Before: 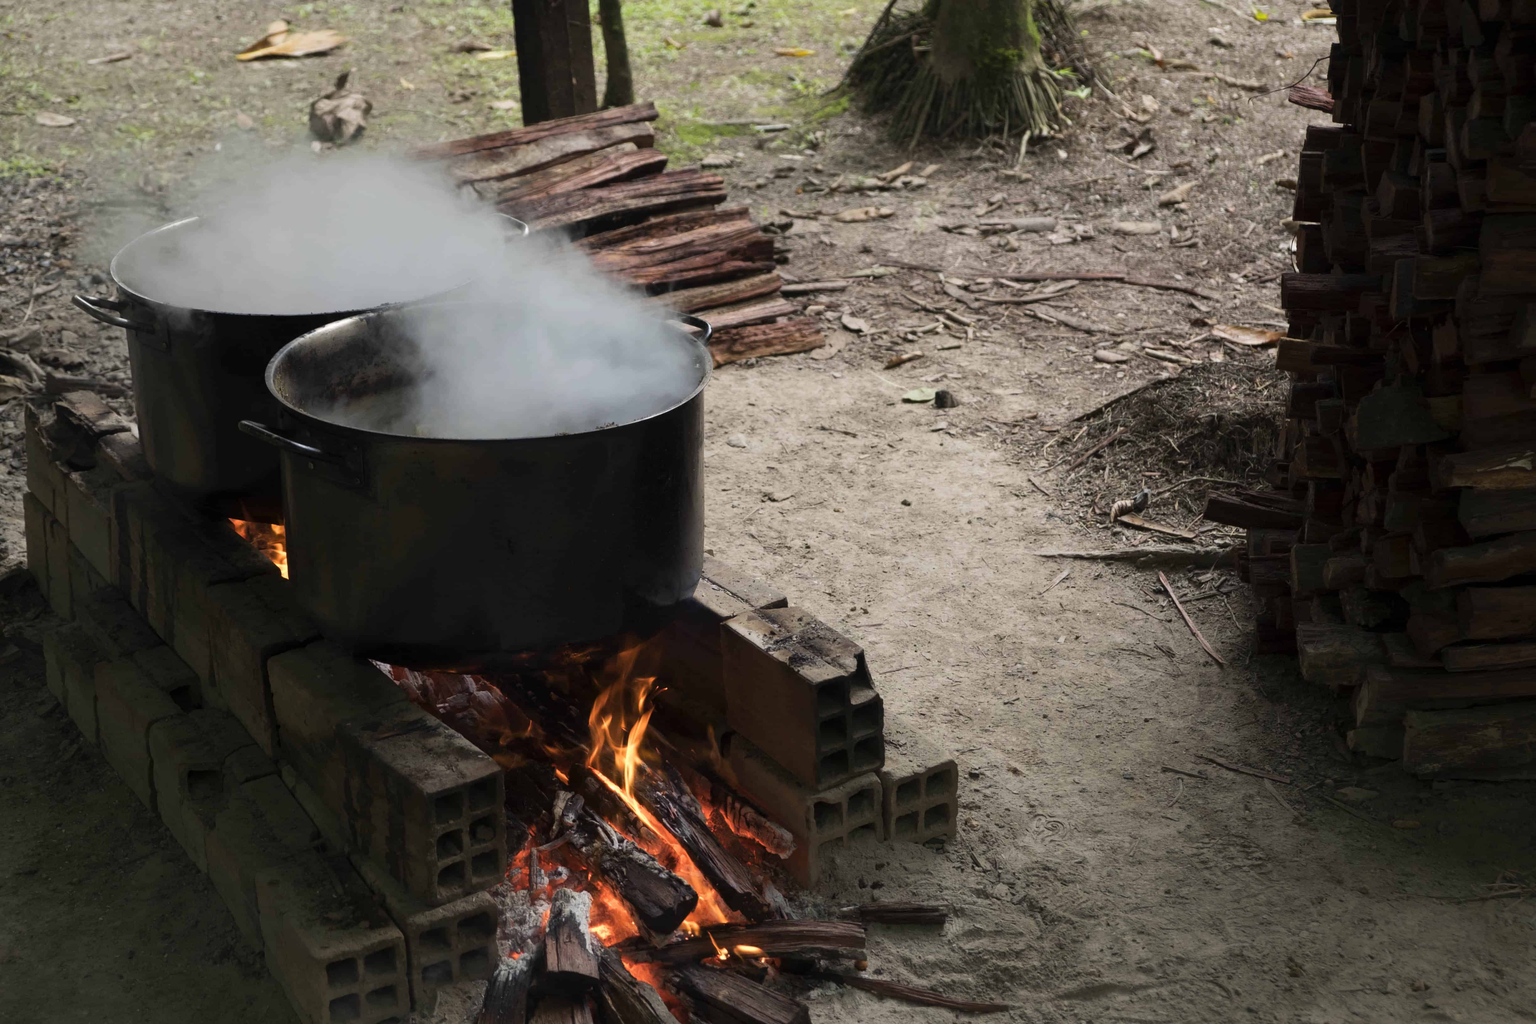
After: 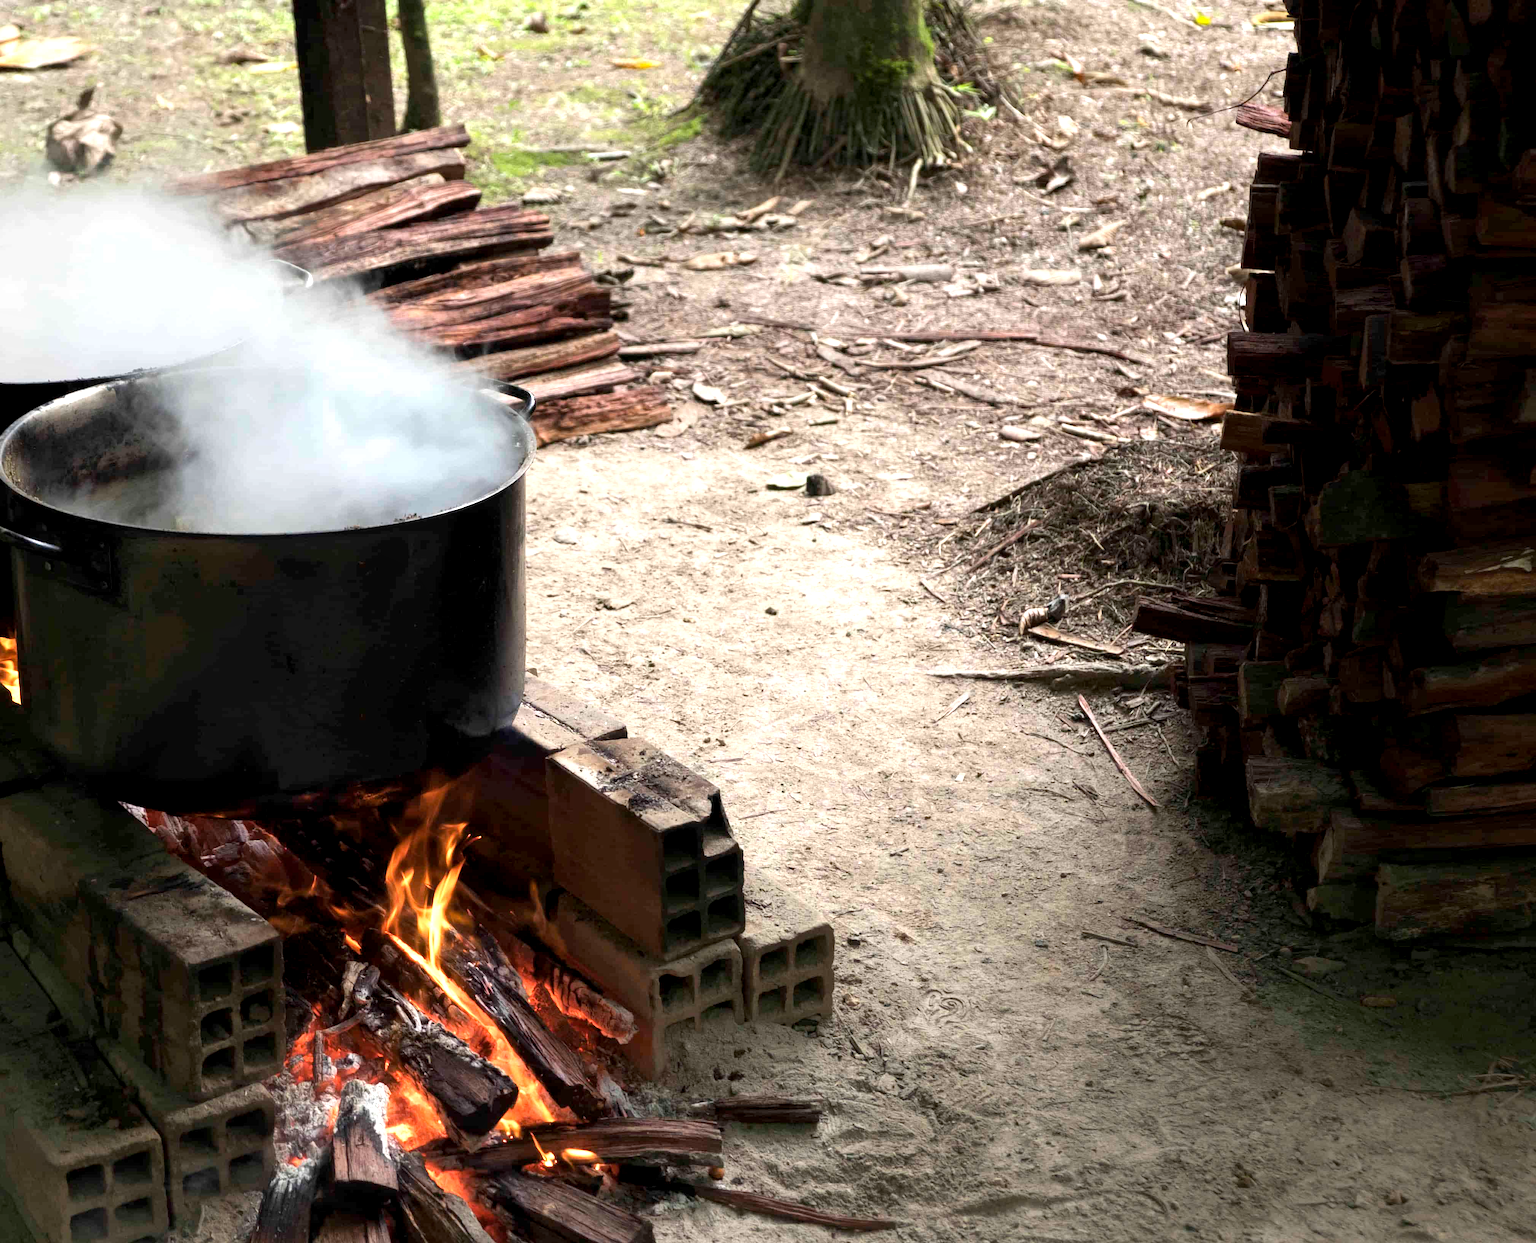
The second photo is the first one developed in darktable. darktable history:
local contrast: highlights 107%, shadows 103%, detail 120%, midtone range 0.2
exposure: black level correction 0.001, exposure 0.96 EV, compensate exposure bias true, compensate highlight preservation false
crop: left 17.691%, bottom 0.034%
